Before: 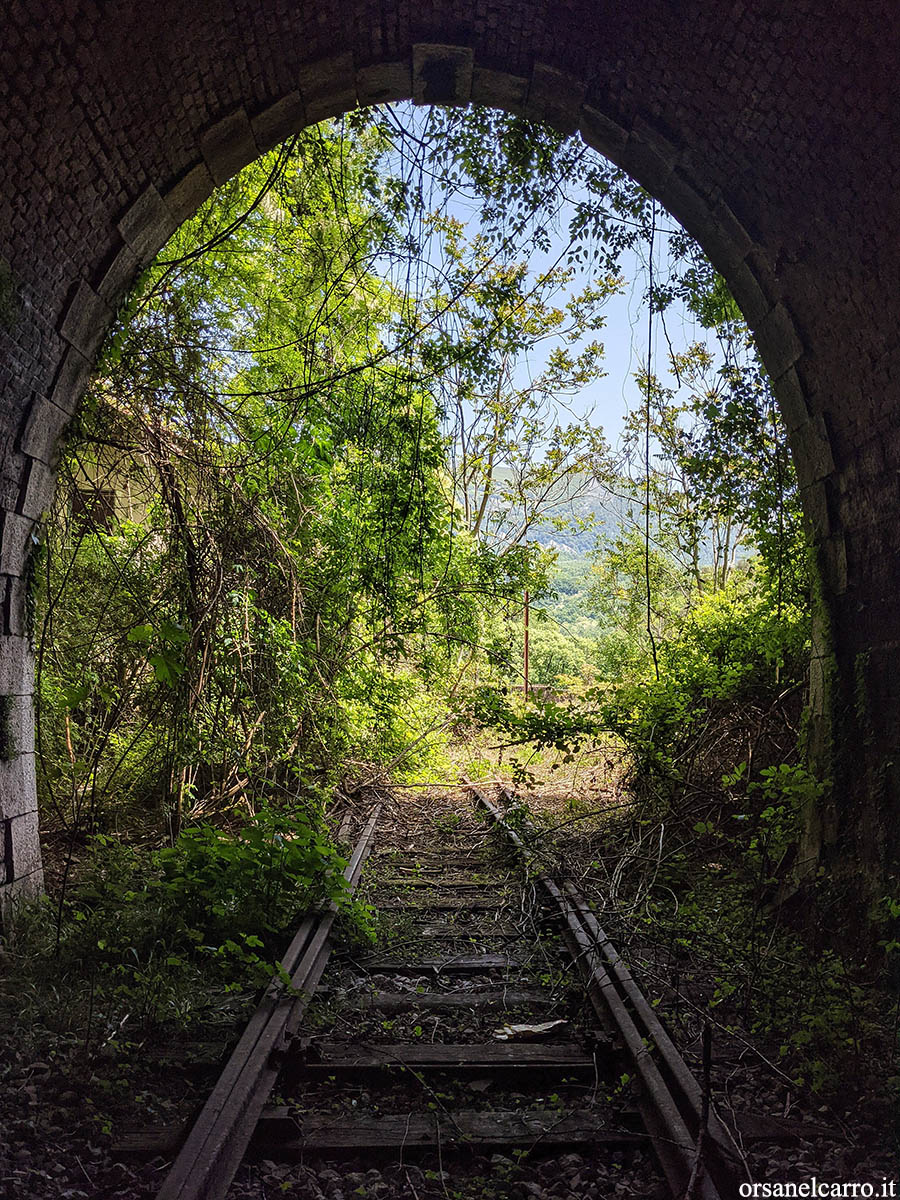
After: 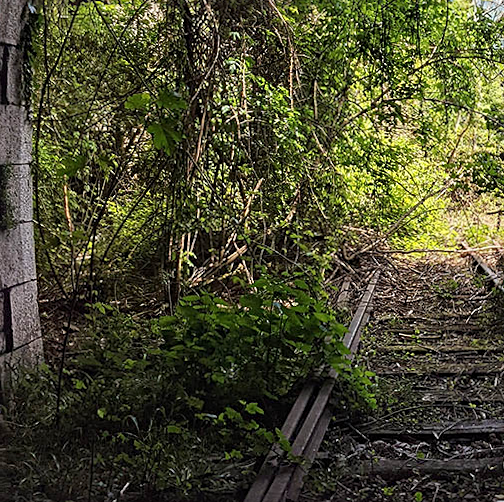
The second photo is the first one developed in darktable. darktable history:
crop: top 44.483%, right 43.593%, bottom 12.892%
tone equalizer: on, module defaults
sharpen: radius 2.529, amount 0.323
rotate and perspective: rotation -0.45°, automatic cropping original format, crop left 0.008, crop right 0.992, crop top 0.012, crop bottom 0.988
